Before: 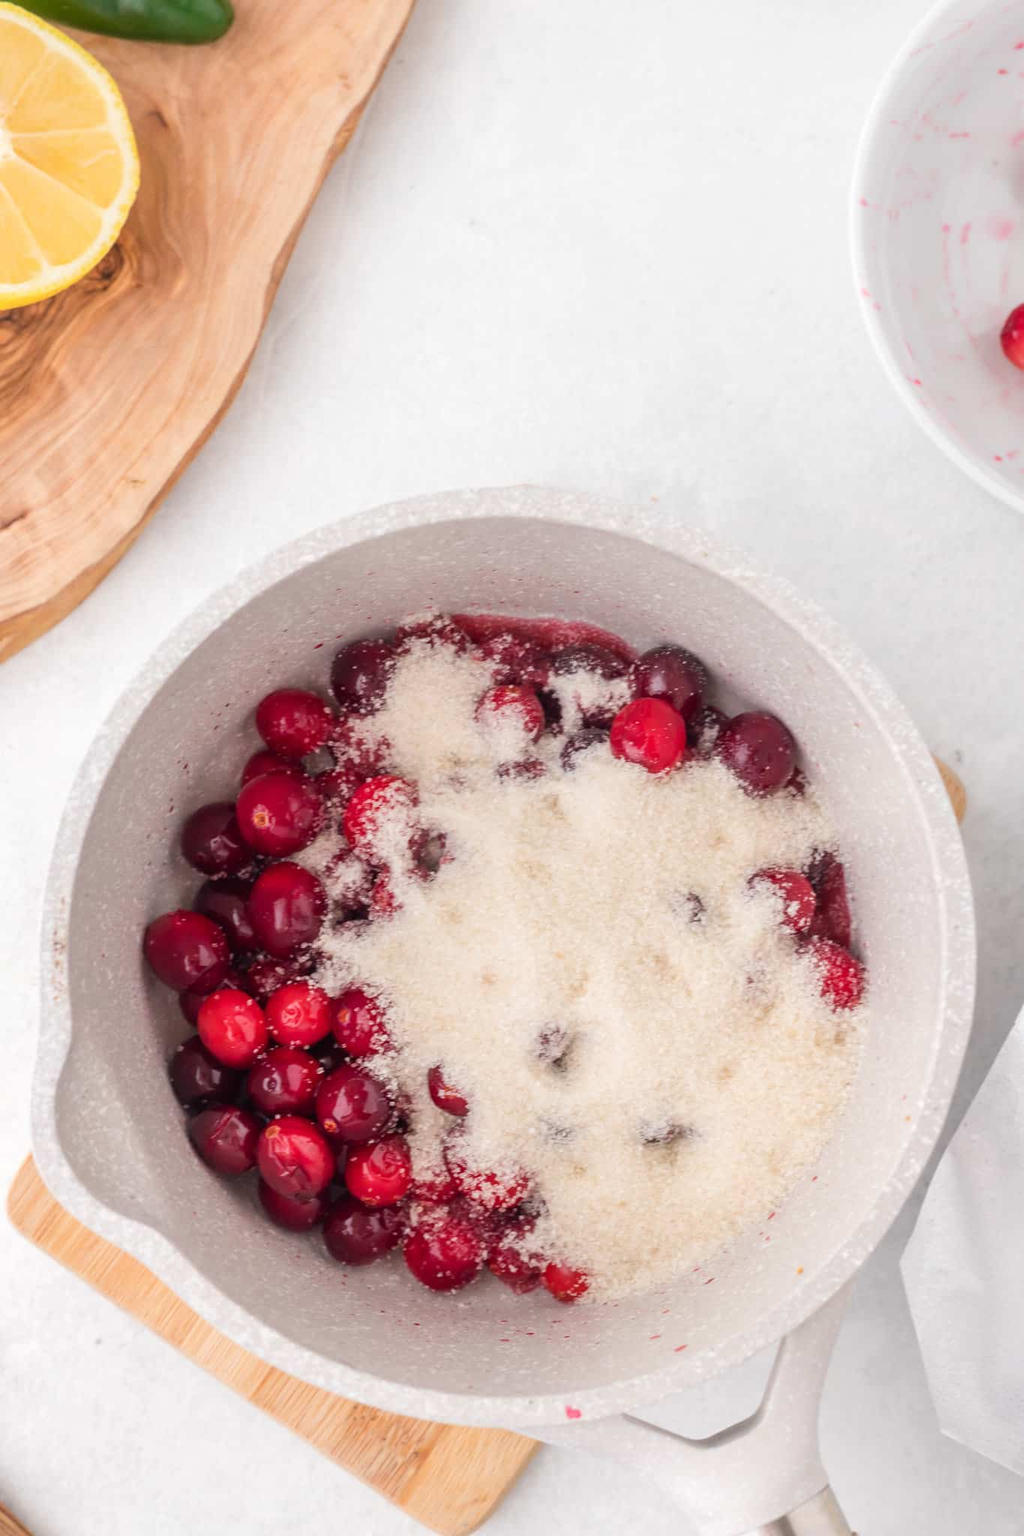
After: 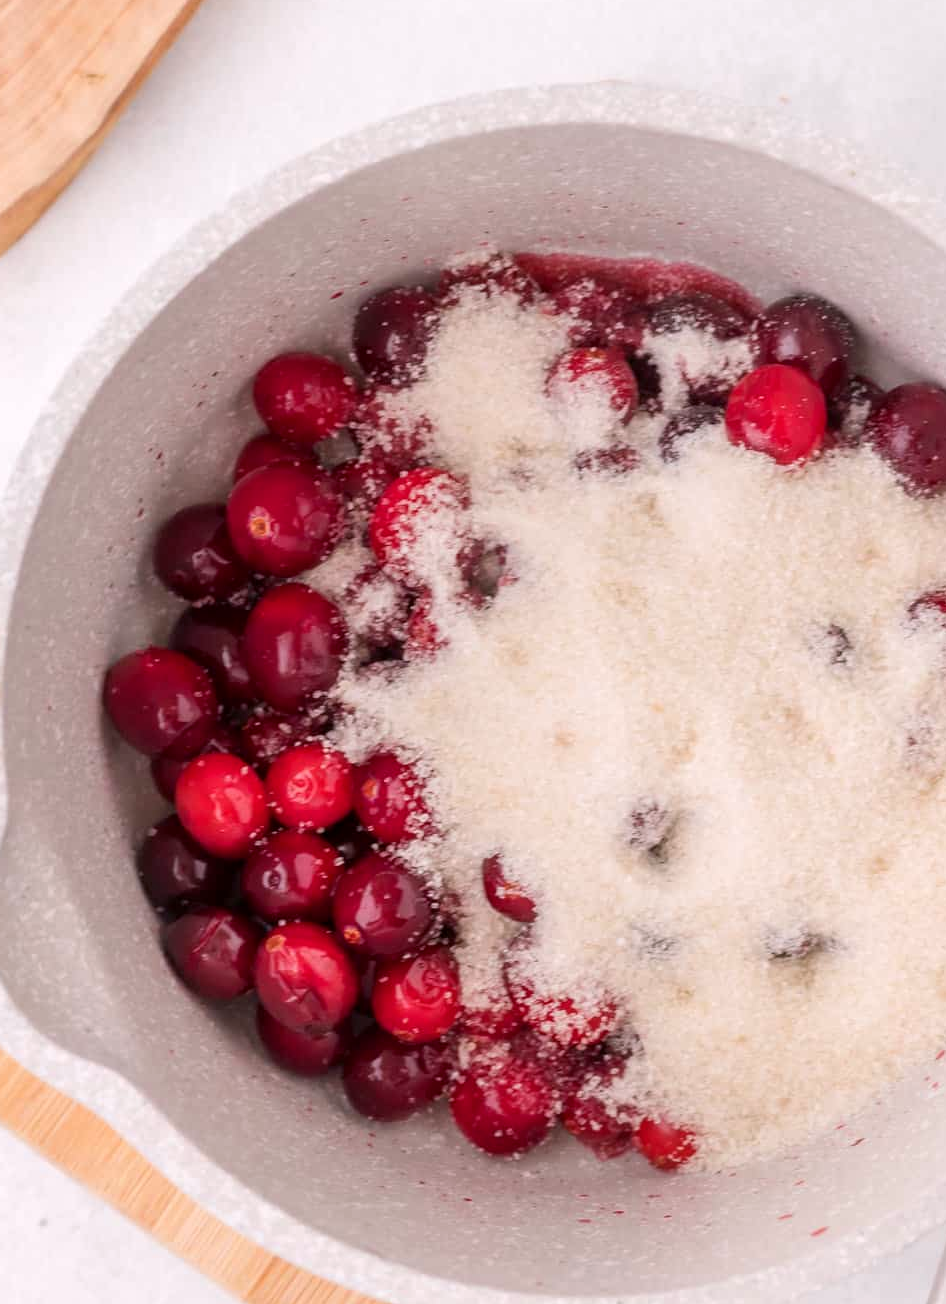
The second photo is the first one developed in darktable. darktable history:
crop: left 6.488%, top 27.668%, right 24.183%, bottom 8.656%
color correction: highlights a* 3.12, highlights b* -1.55, shadows a* -0.101, shadows b* 2.52, saturation 0.98
color balance: mode lift, gamma, gain (sRGB), lift [0.97, 1, 1, 1], gamma [1.03, 1, 1, 1]
